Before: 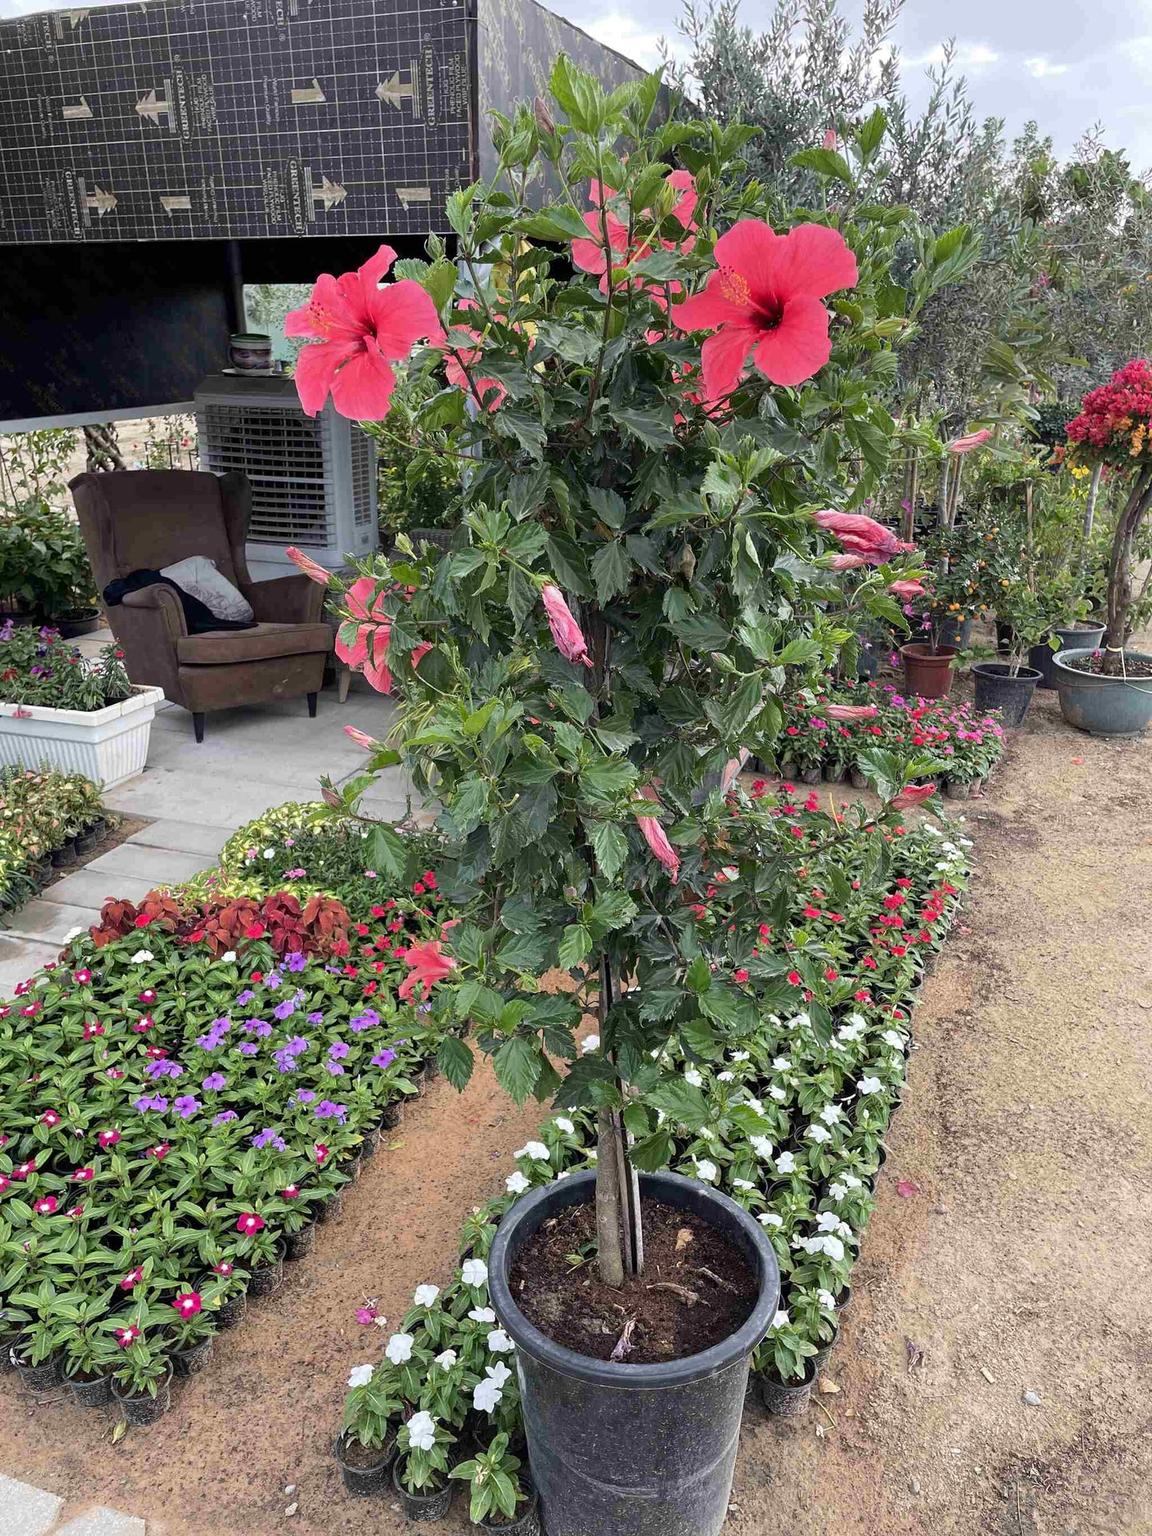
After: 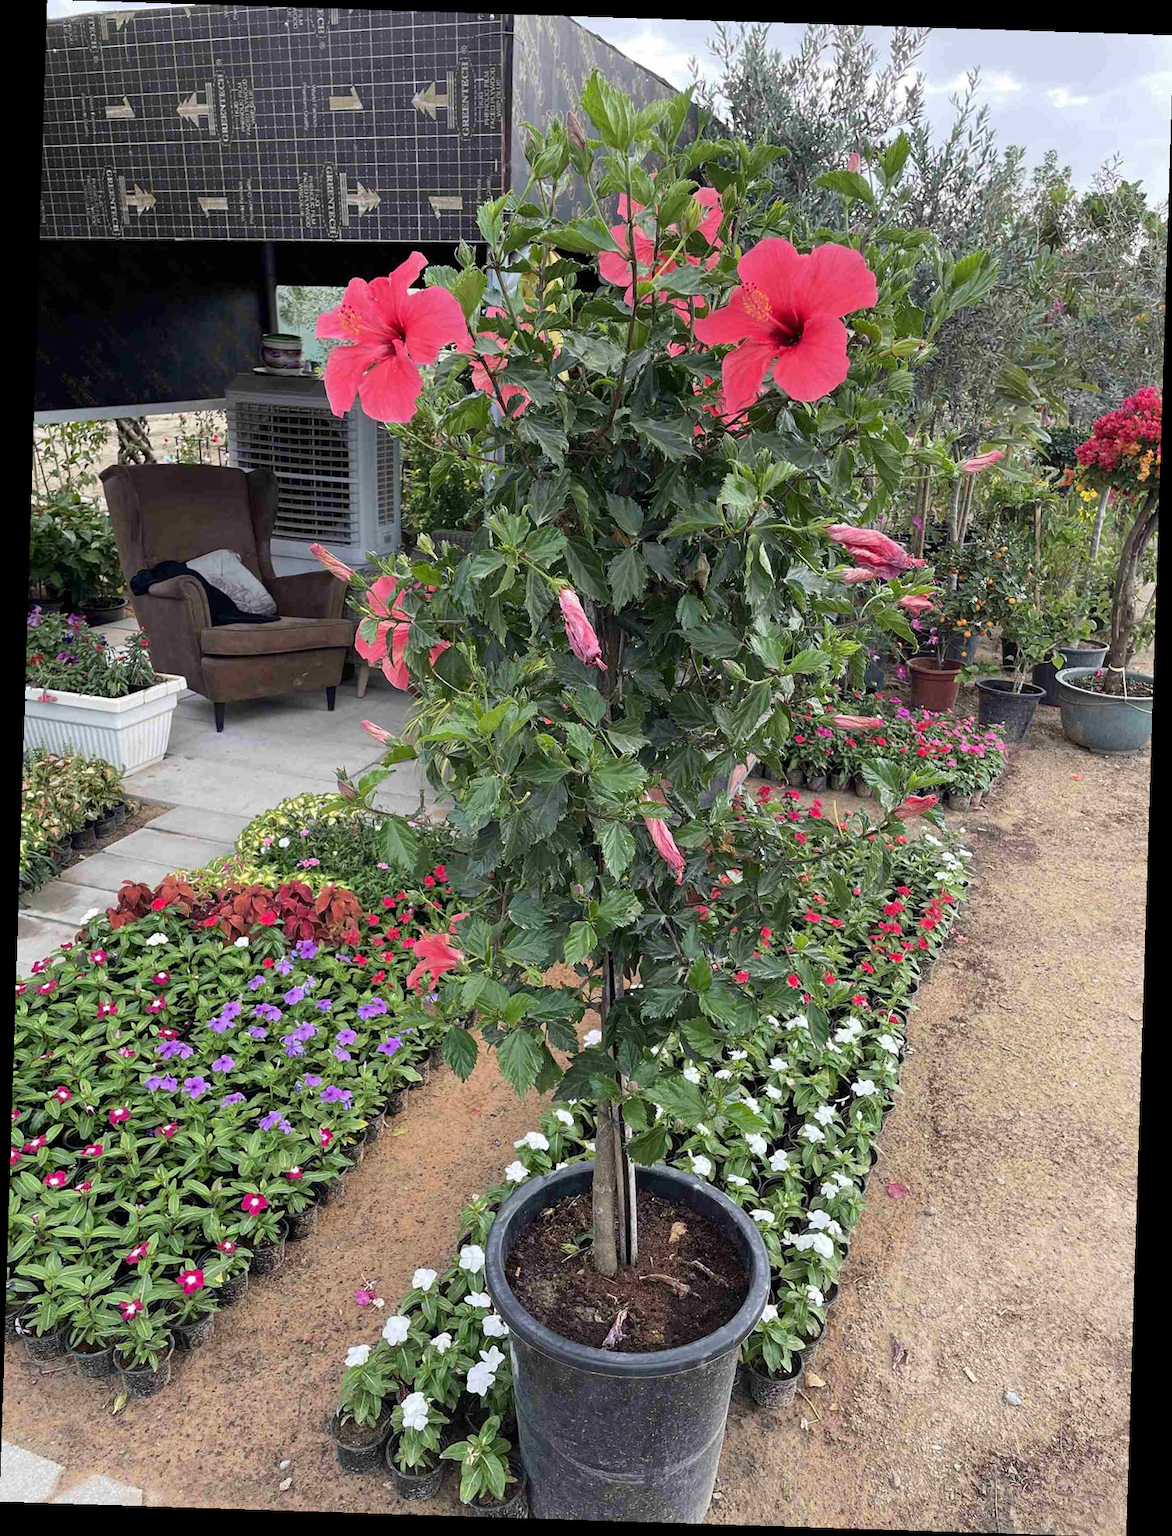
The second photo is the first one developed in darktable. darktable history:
crop and rotate: angle -1.82°
